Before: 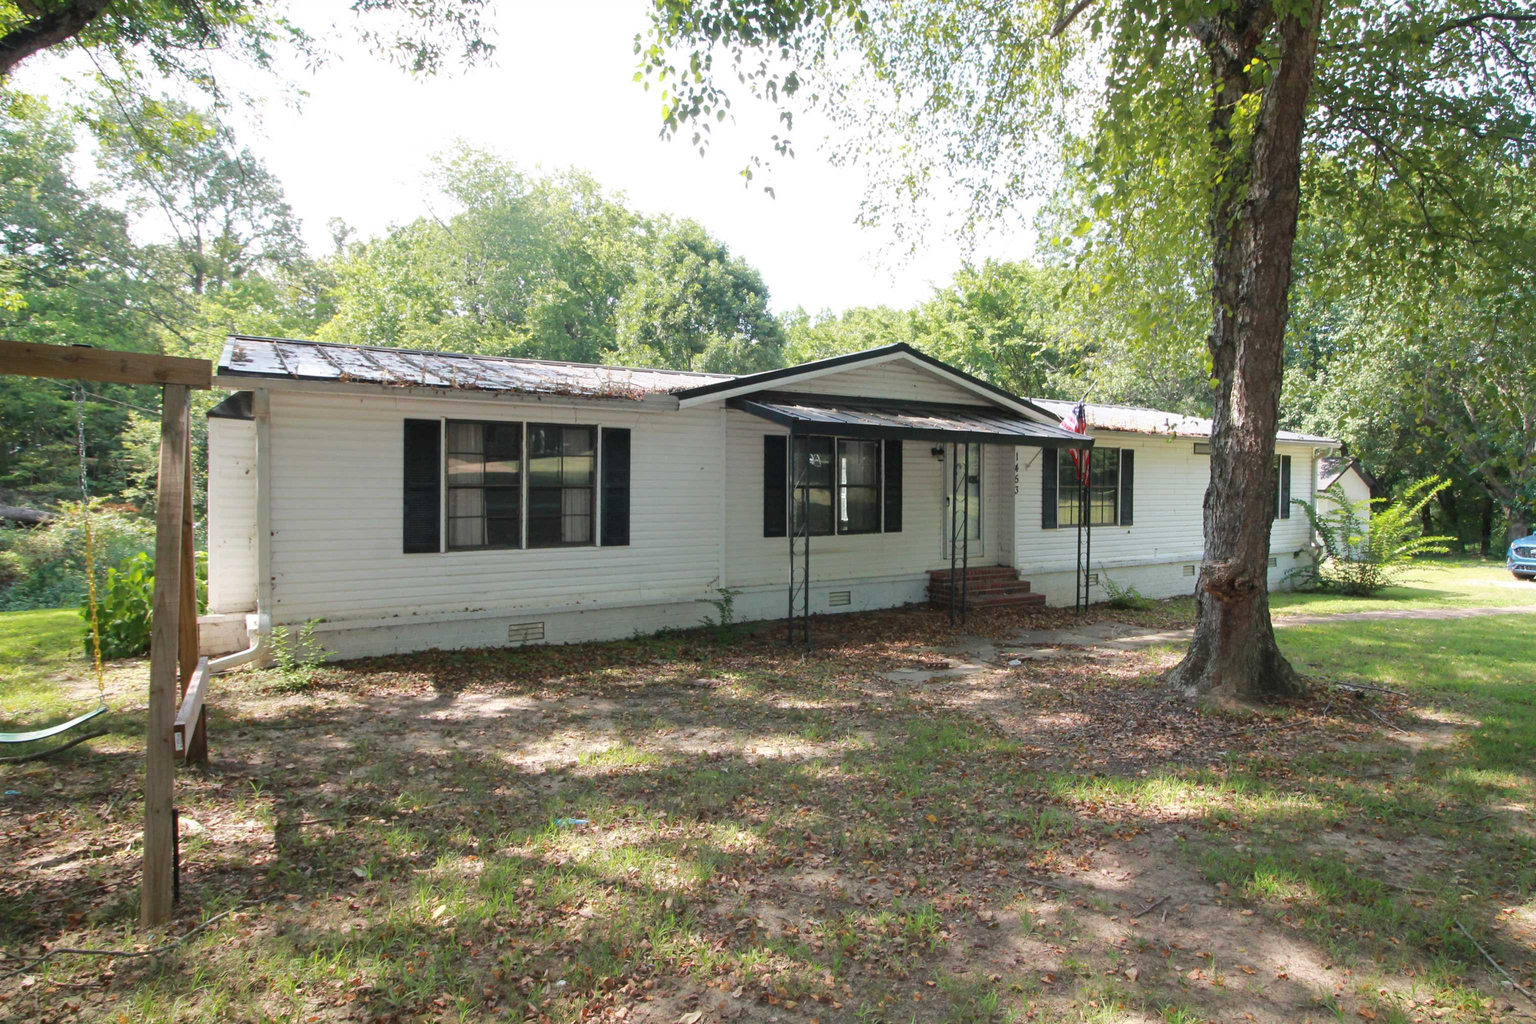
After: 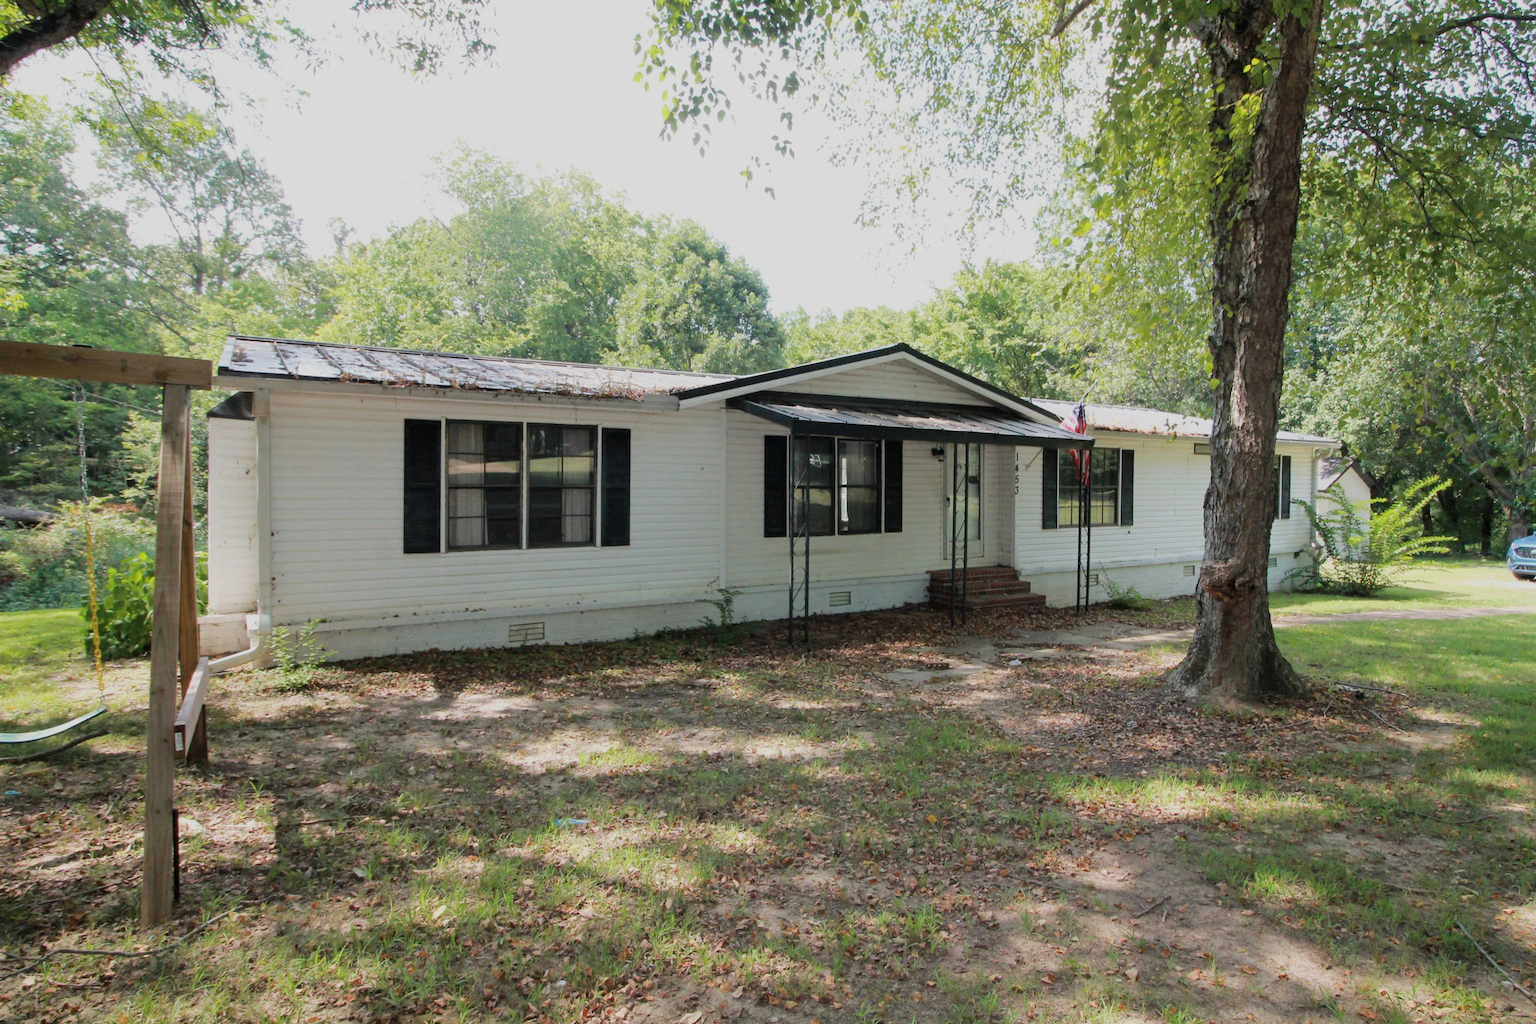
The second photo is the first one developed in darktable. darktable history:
filmic rgb: black relative exposure -8.03 EV, white relative exposure 4.02 EV, hardness 4.11
